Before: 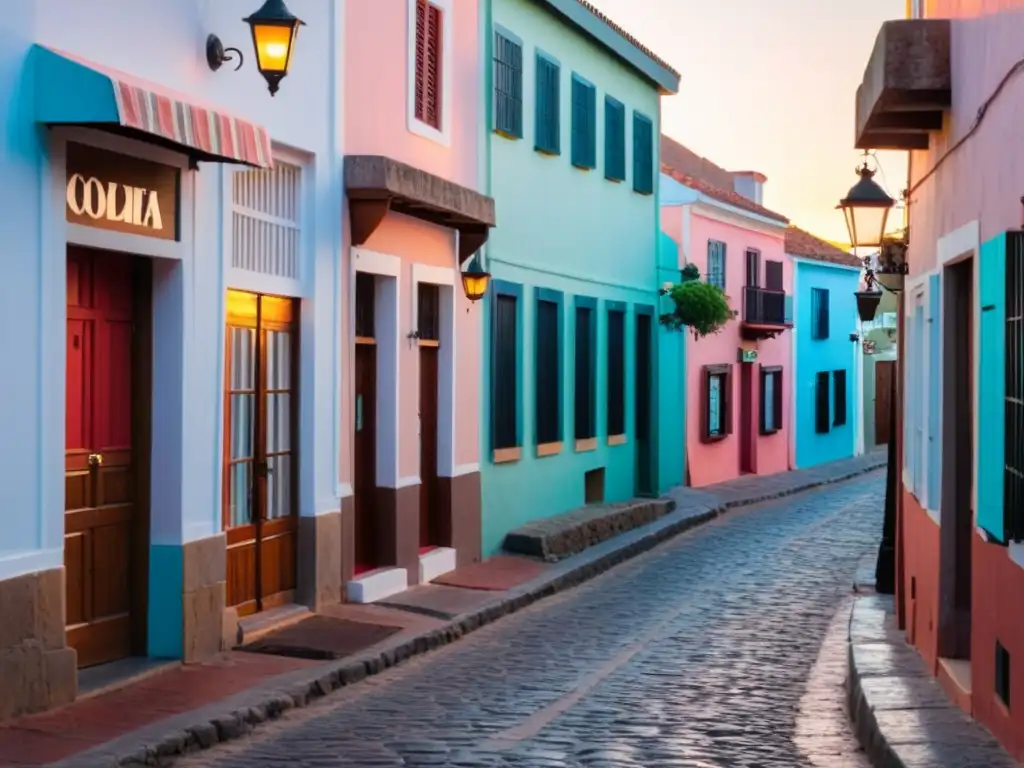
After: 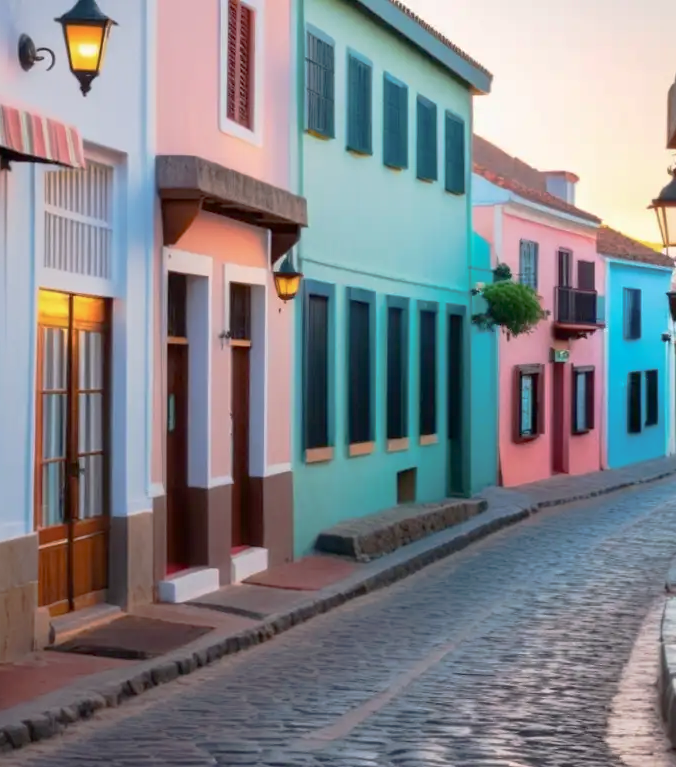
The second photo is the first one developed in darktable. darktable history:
crop and rotate: left 18.442%, right 15.508%
tone curve: curves: ch0 [(0, 0) (0.003, 0.005) (0.011, 0.016) (0.025, 0.036) (0.044, 0.071) (0.069, 0.112) (0.1, 0.149) (0.136, 0.187) (0.177, 0.228) (0.224, 0.272) (0.277, 0.32) (0.335, 0.374) (0.399, 0.429) (0.468, 0.479) (0.543, 0.538) (0.623, 0.609) (0.709, 0.697) (0.801, 0.789) (0.898, 0.876) (1, 1)], preserve colors none
white balance: emerald 1
